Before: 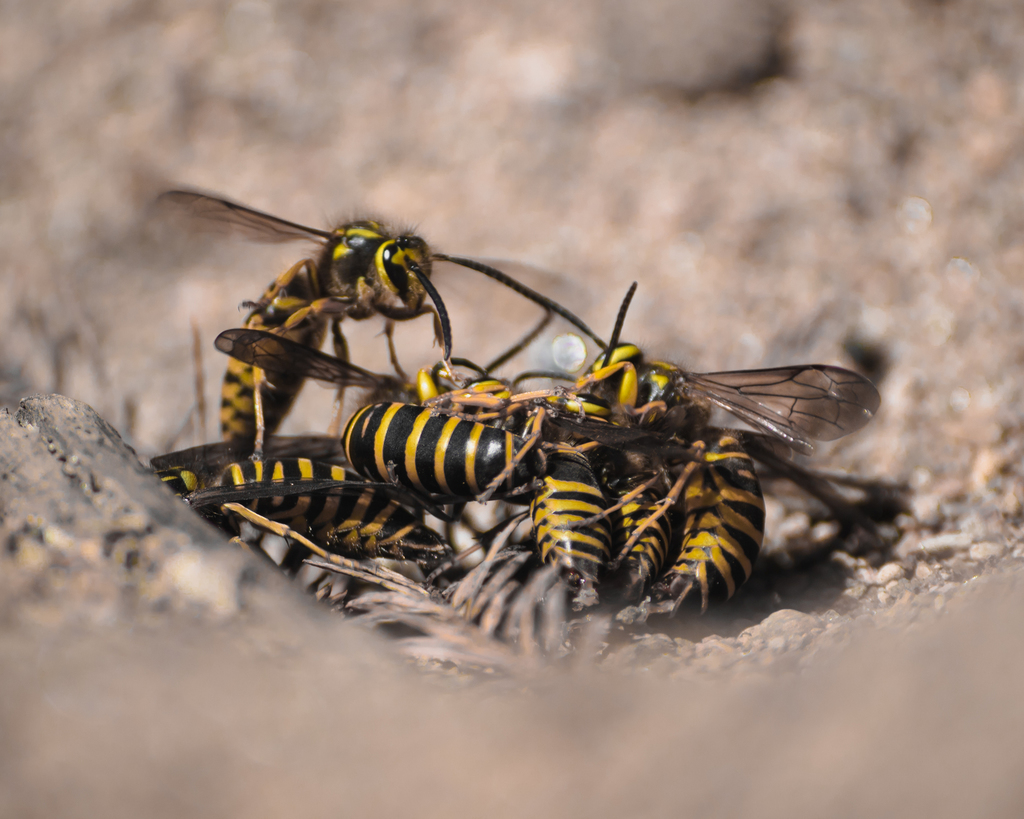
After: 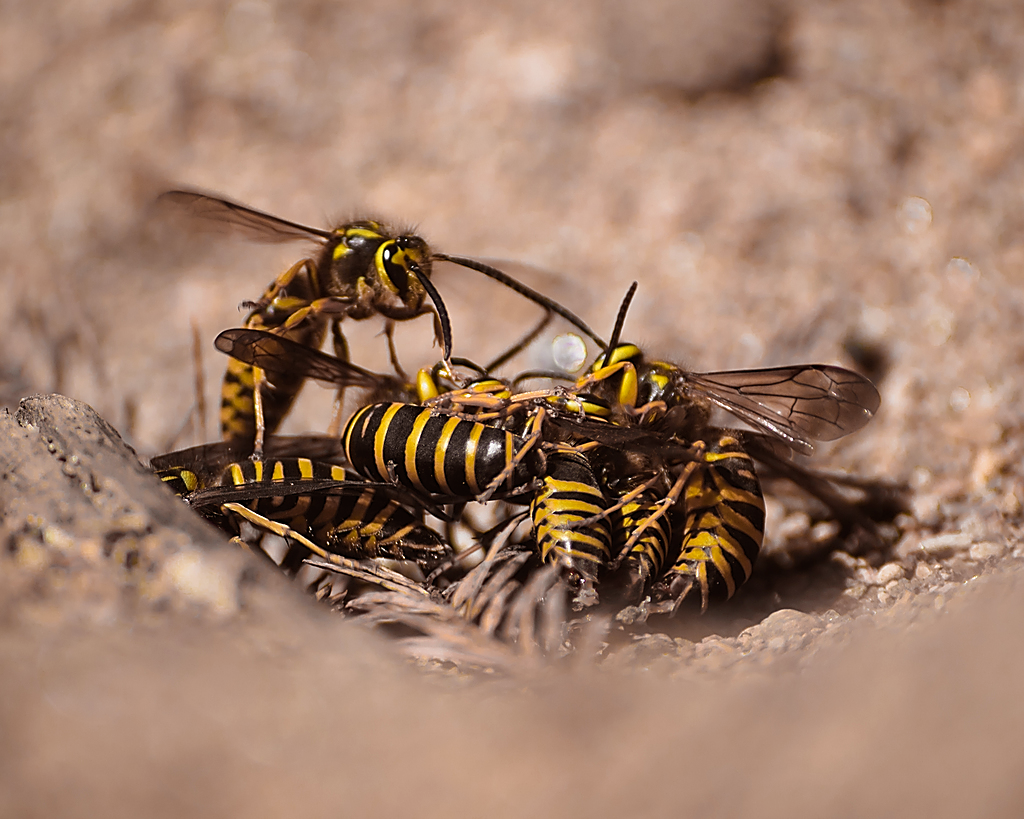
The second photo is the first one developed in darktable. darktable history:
rgb levels: mode RGB, independent channels, levels [[0, 0.5, 1], [0, 0.521, 1], [0, 0.536, 1]]
sharpen: radius 1.4, amount 1.25, threshold 0.7
